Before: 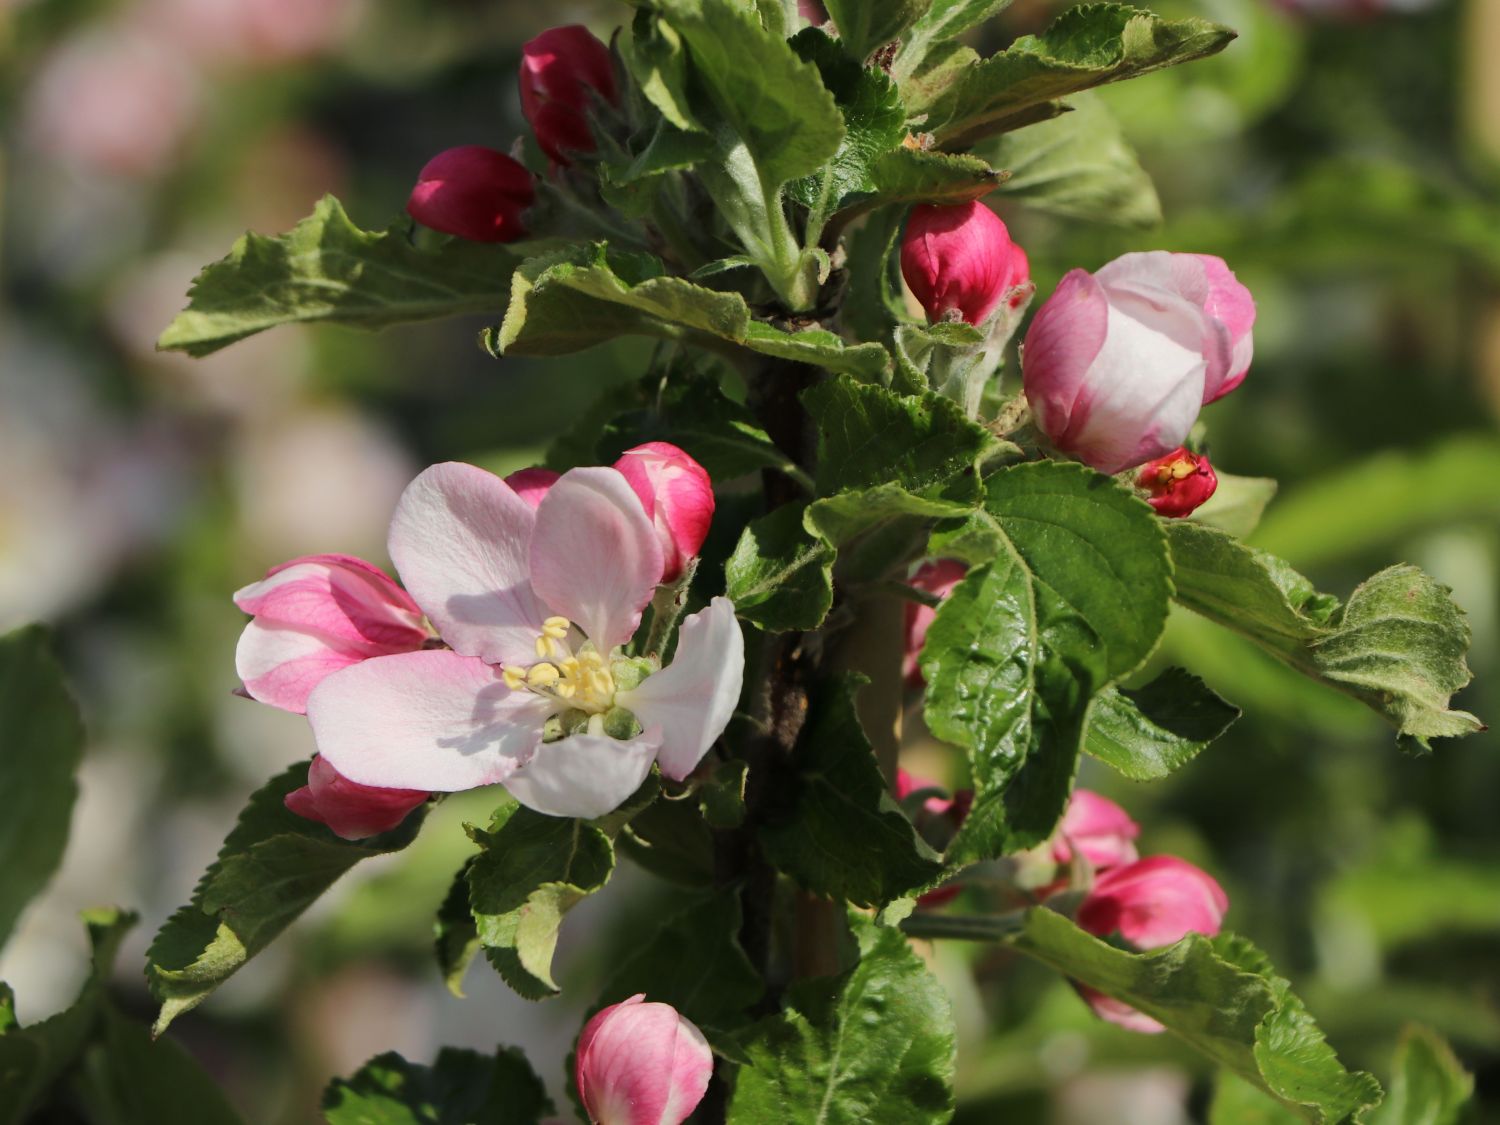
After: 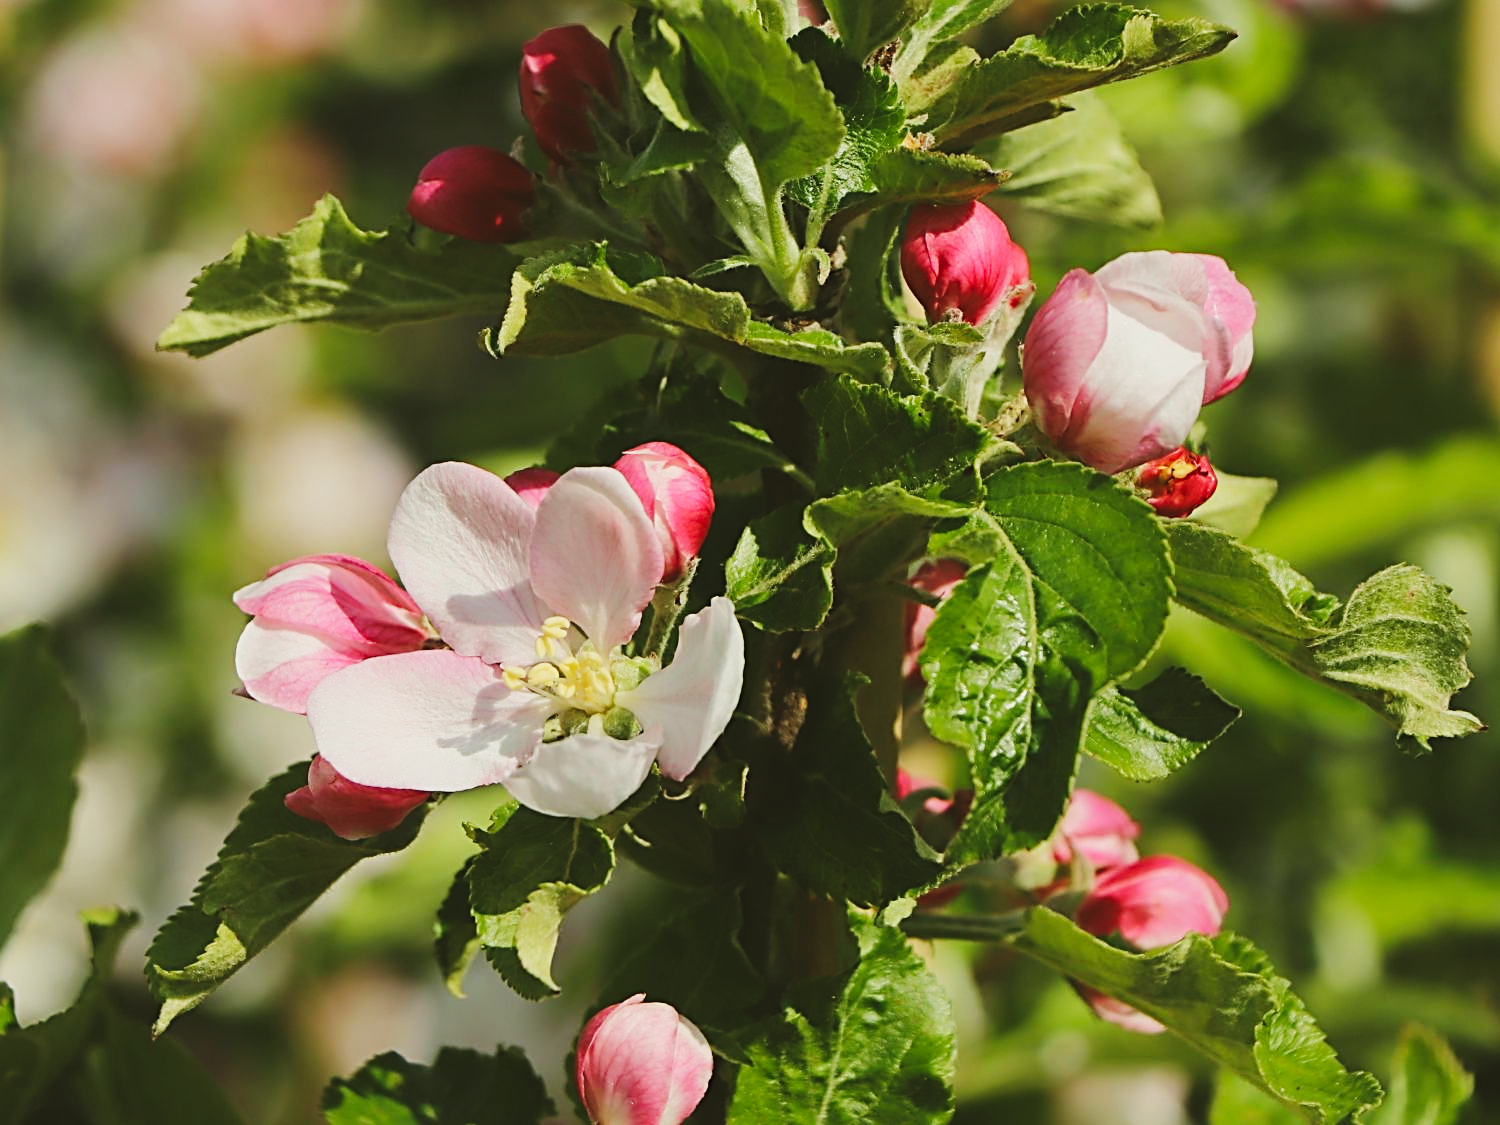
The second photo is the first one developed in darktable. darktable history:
bloom: size 15%, threshold 97%, strength 7%
color balance: mode lift, gamma, gain (sRGB), lift [1.04, 1, 1, 0.97], gamma [1.01, 1, 1, 0.97], gain [0.96, 1, 1, 0.97]
sharpen: radius 2.817, amount 0.715
base curve: curves: ch0 [(0, 0.003) (0.001, 0.002) (0.006, 0.004) (0.02, 0.022) (0.048, 0.086) (0.094, 0.234) (0.162, 0.431) (0.258, 0.629) (0.385, 0.8) (0.548, 0.918) (0.751, 0.988) (1, 1)], preserve colors none
exposure: black level correction -0.016, exposure -1.018 EV, compensate highlight preservation false
